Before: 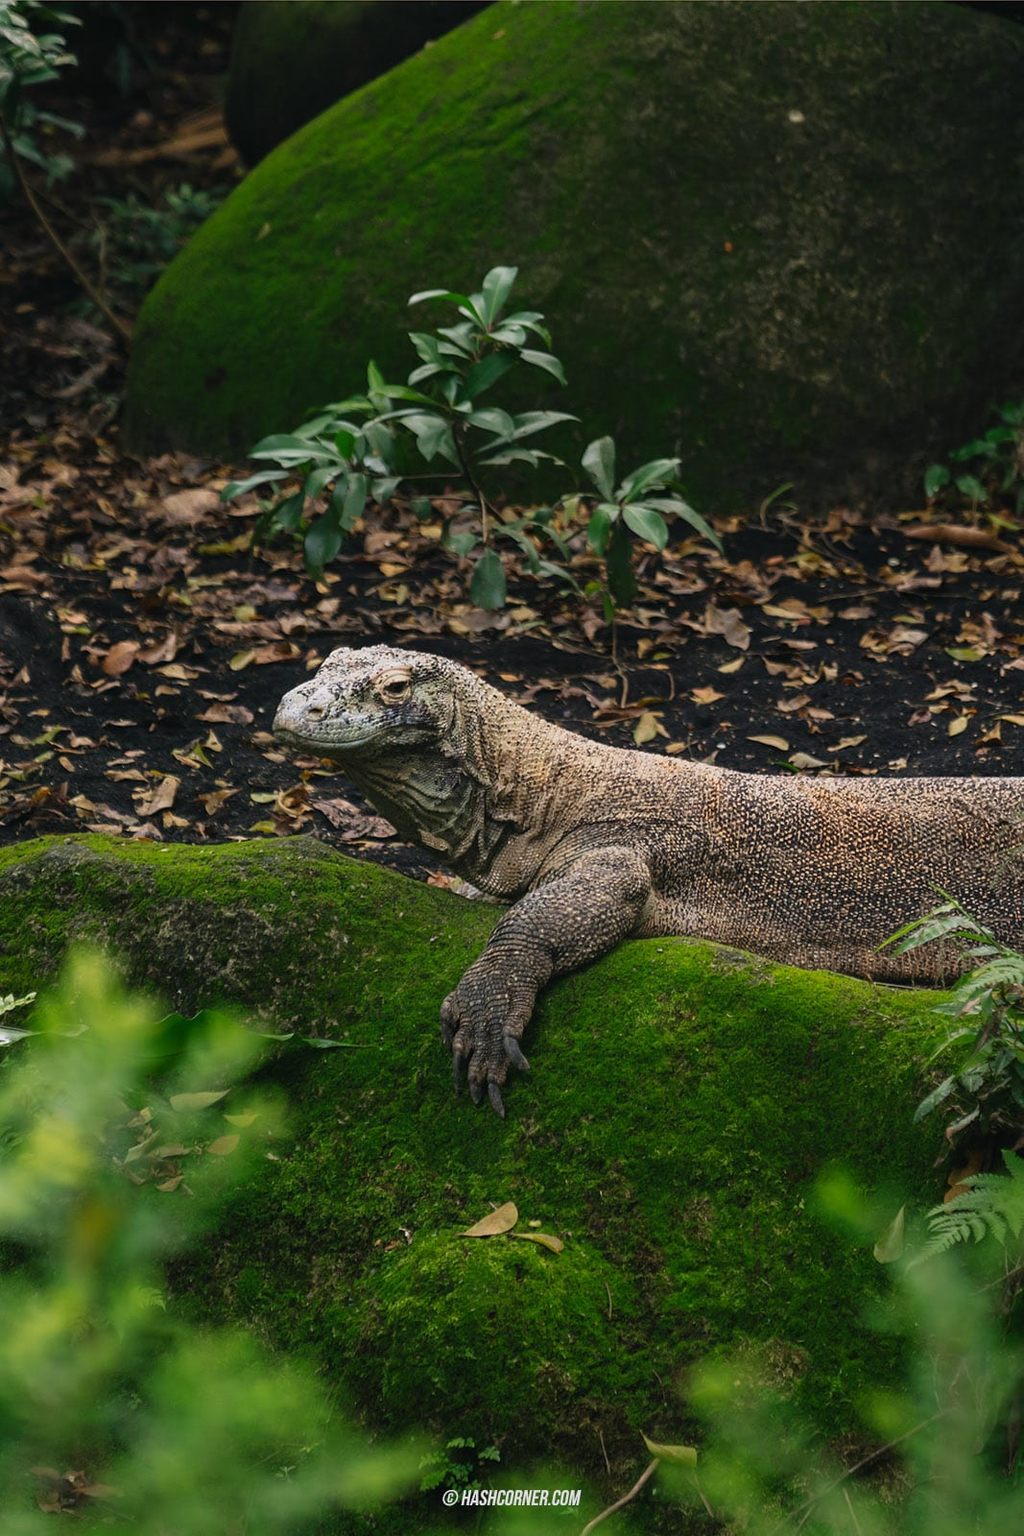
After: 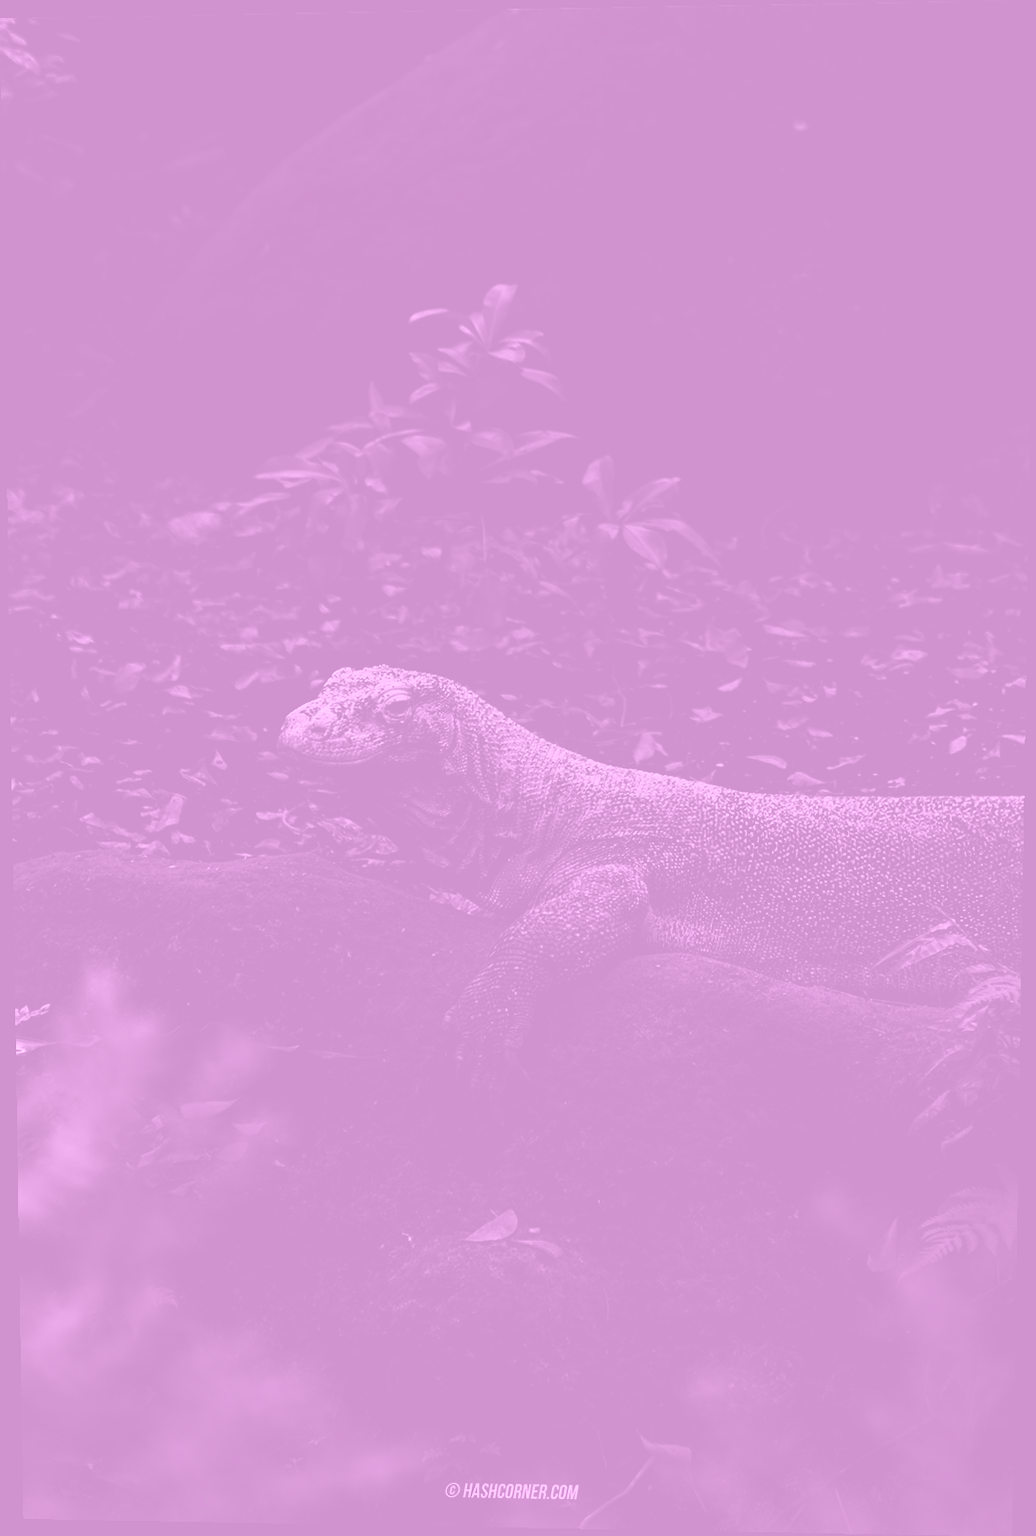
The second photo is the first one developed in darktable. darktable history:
contrast brightness saturation: brightness -1, saturation 1
colorize: hue 331.2°, saturation 75%, source mix 30.28%, lightness 70.52%, version 1
rotate and perspective: lens shift (vertical) 0.048, lens shift (horizontal) -0.024, automatic cropping off
